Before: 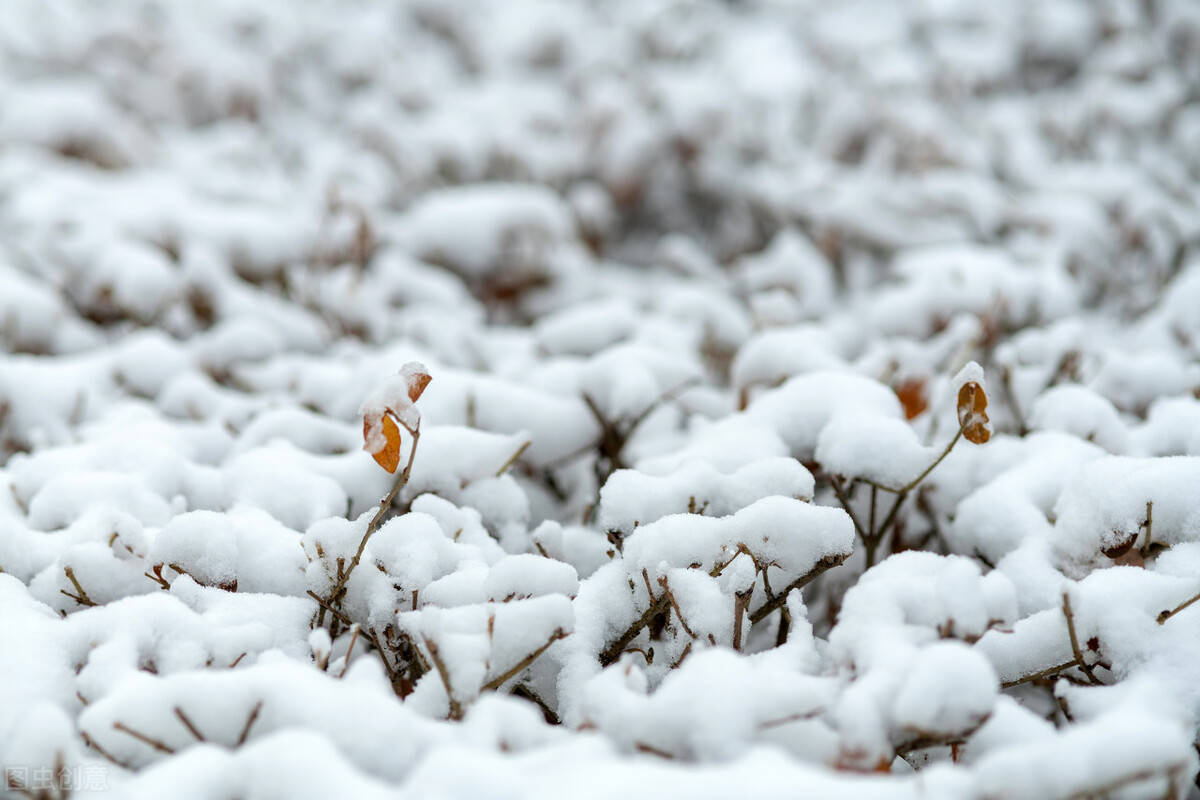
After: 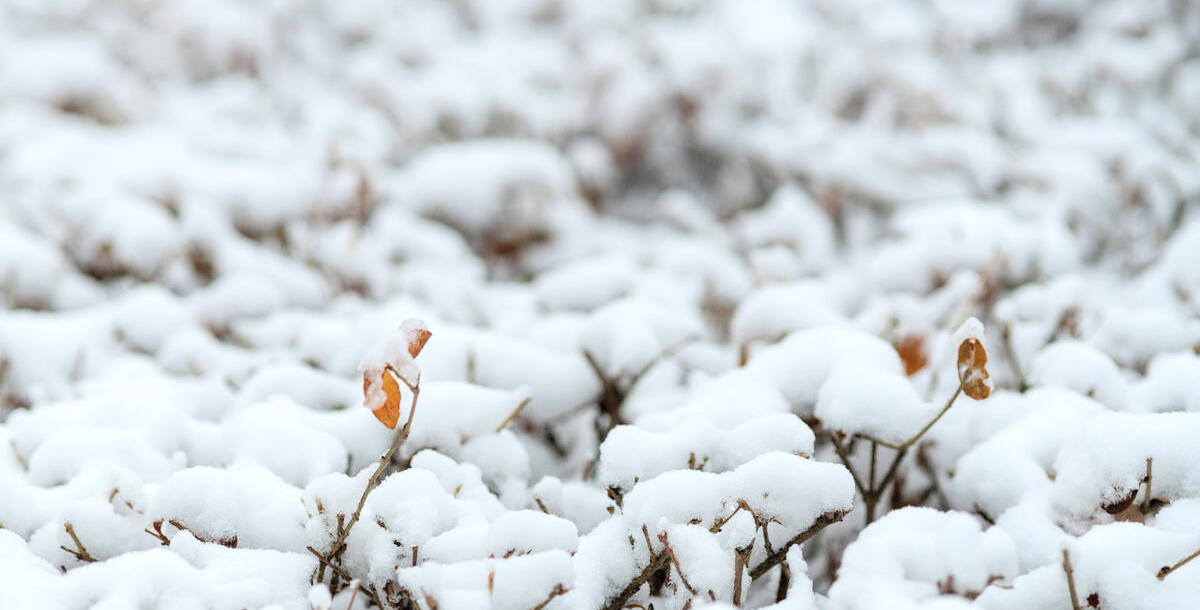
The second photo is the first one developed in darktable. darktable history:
crop: top 5.586%, bottom 18.055%
contrast brightness saturation: contrast 0.143, brightness 0.225
